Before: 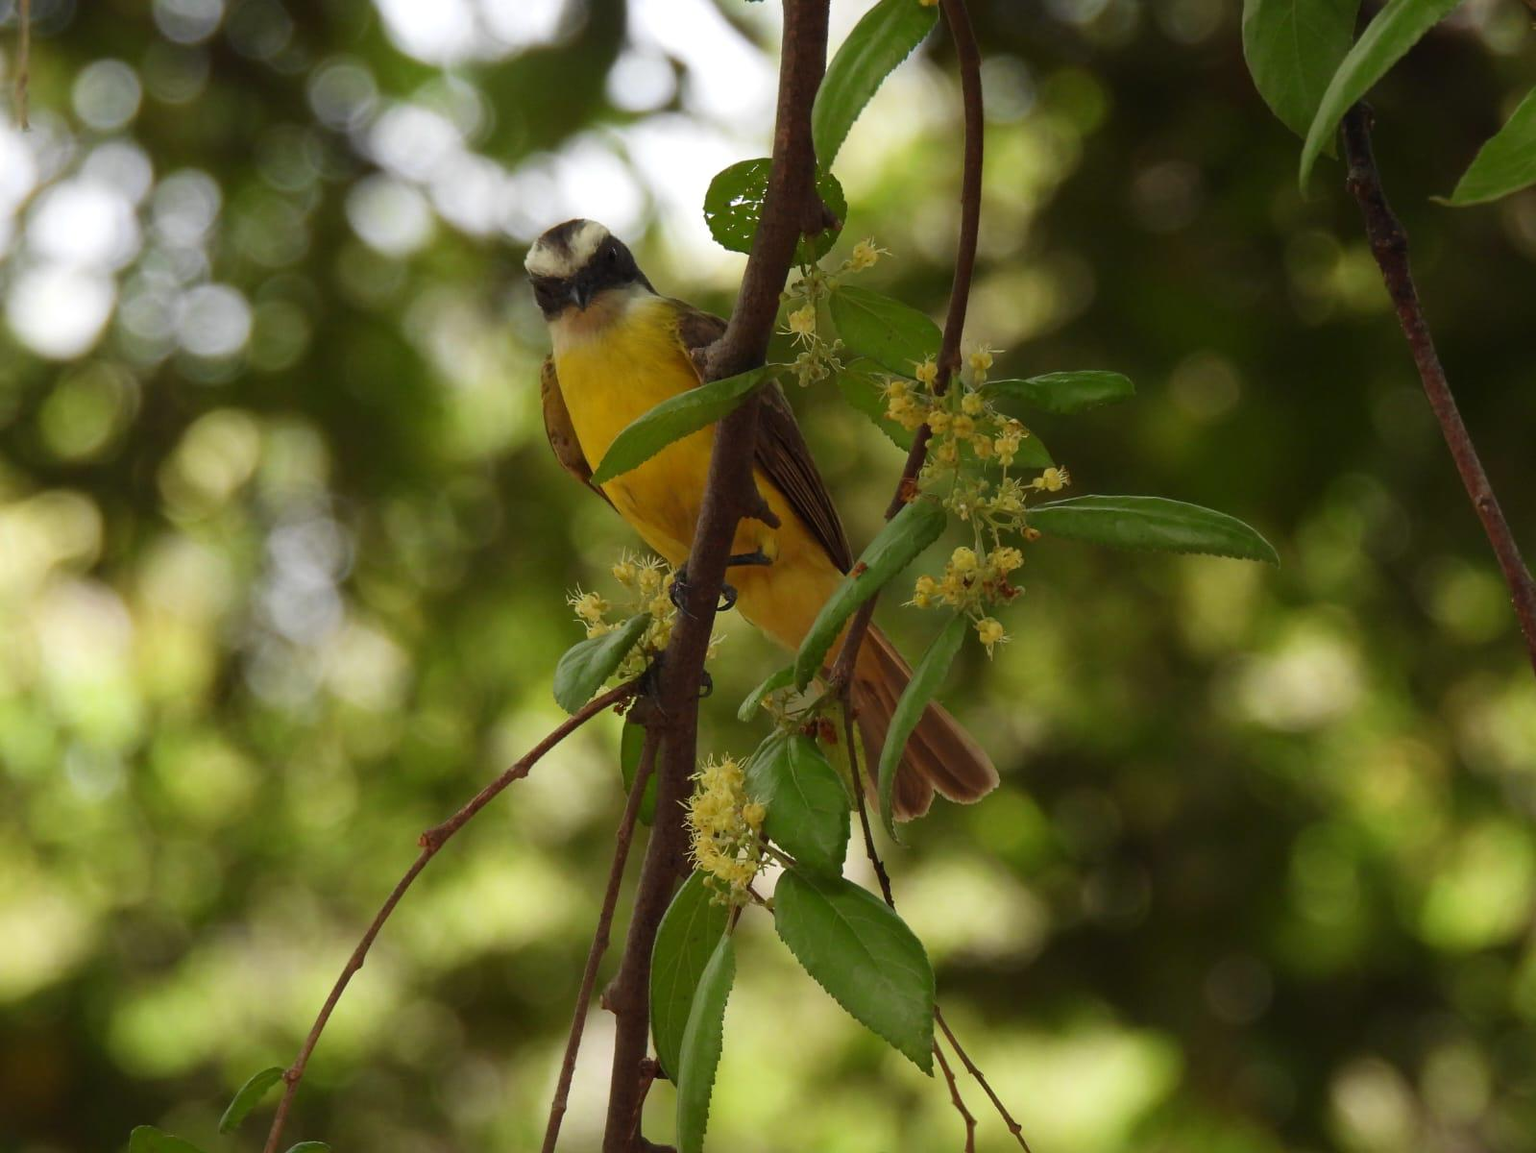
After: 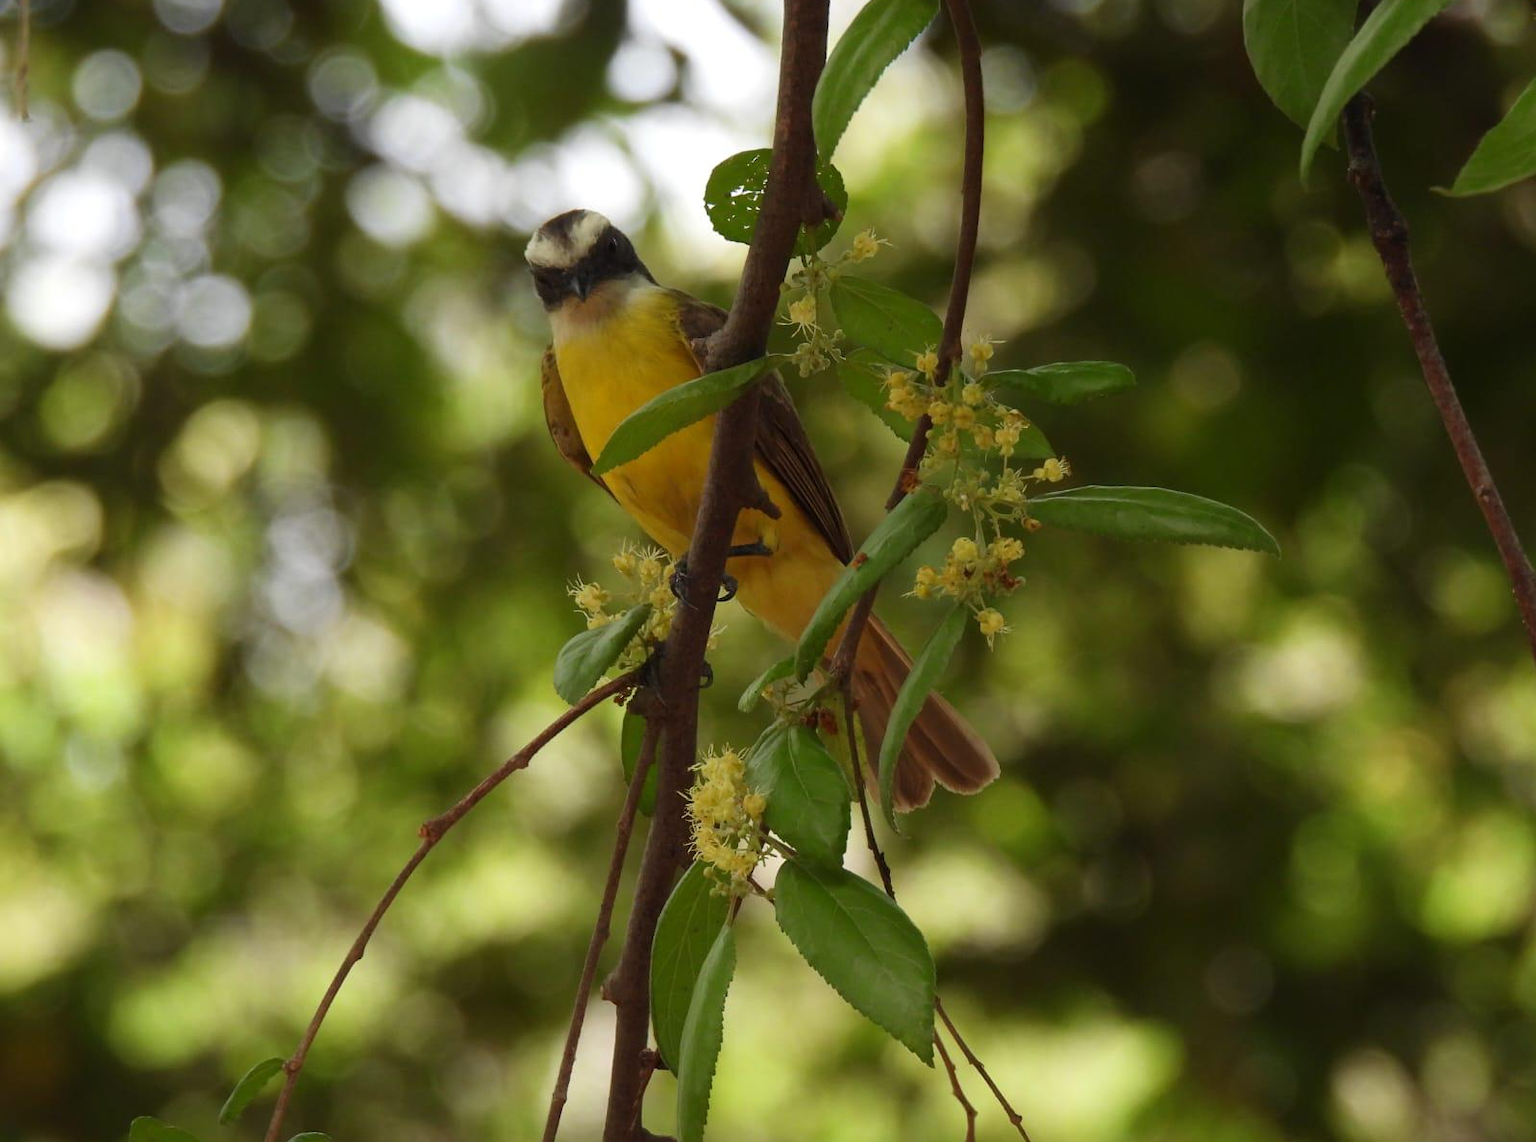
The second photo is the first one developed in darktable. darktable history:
crop: top 0.909%, right 0.019%
